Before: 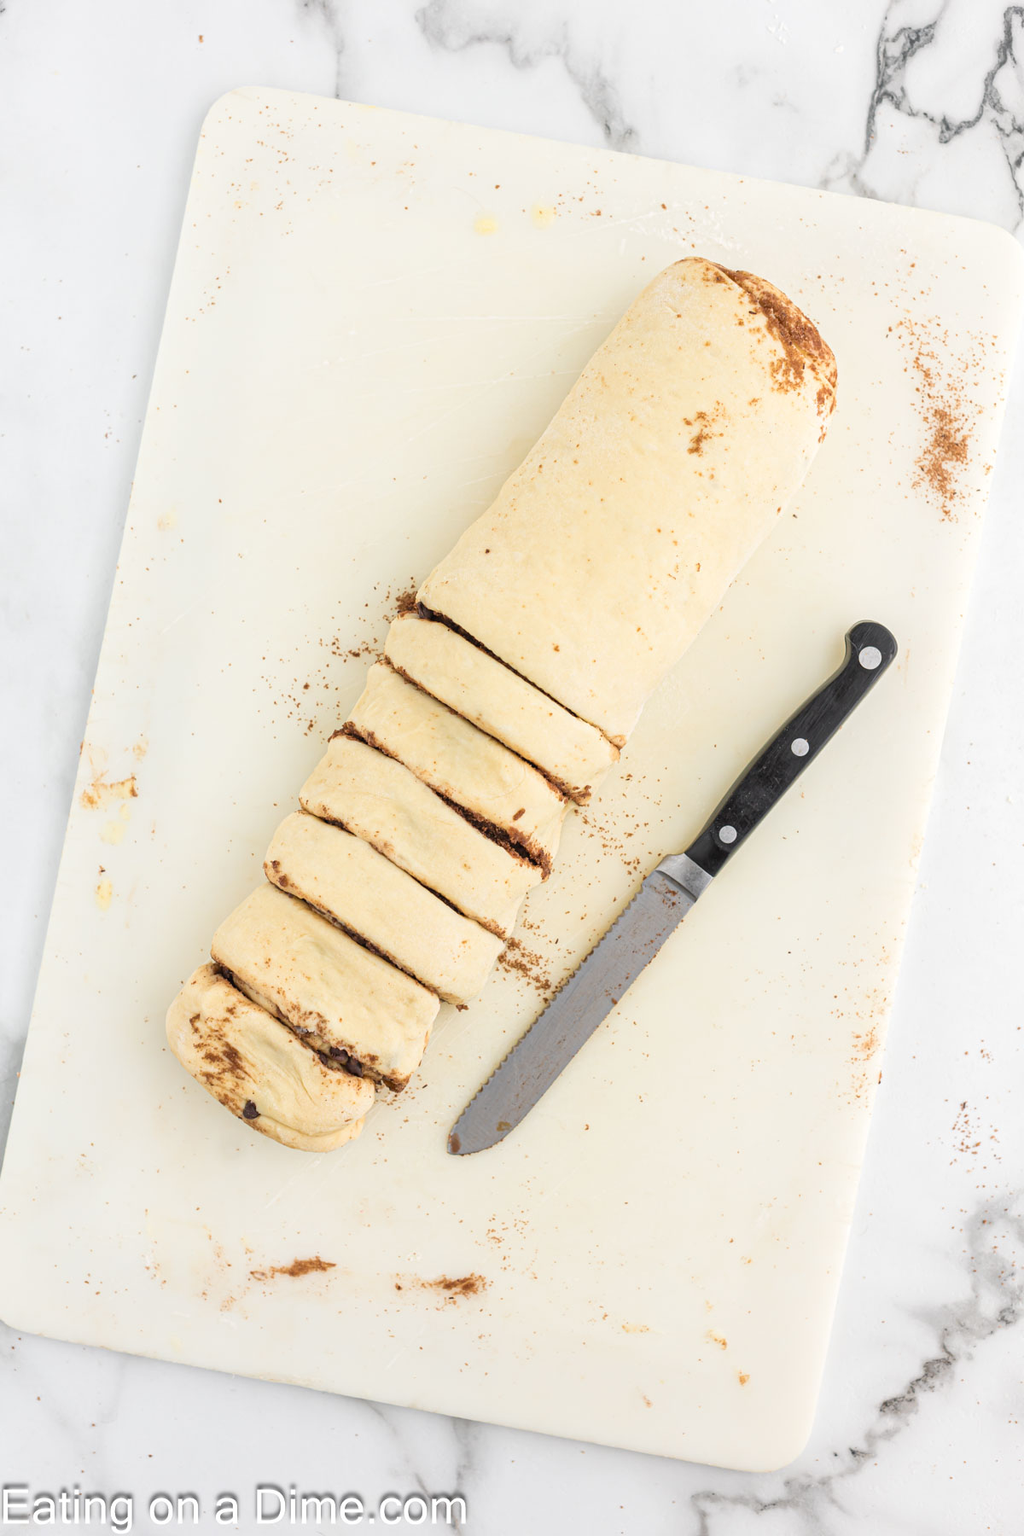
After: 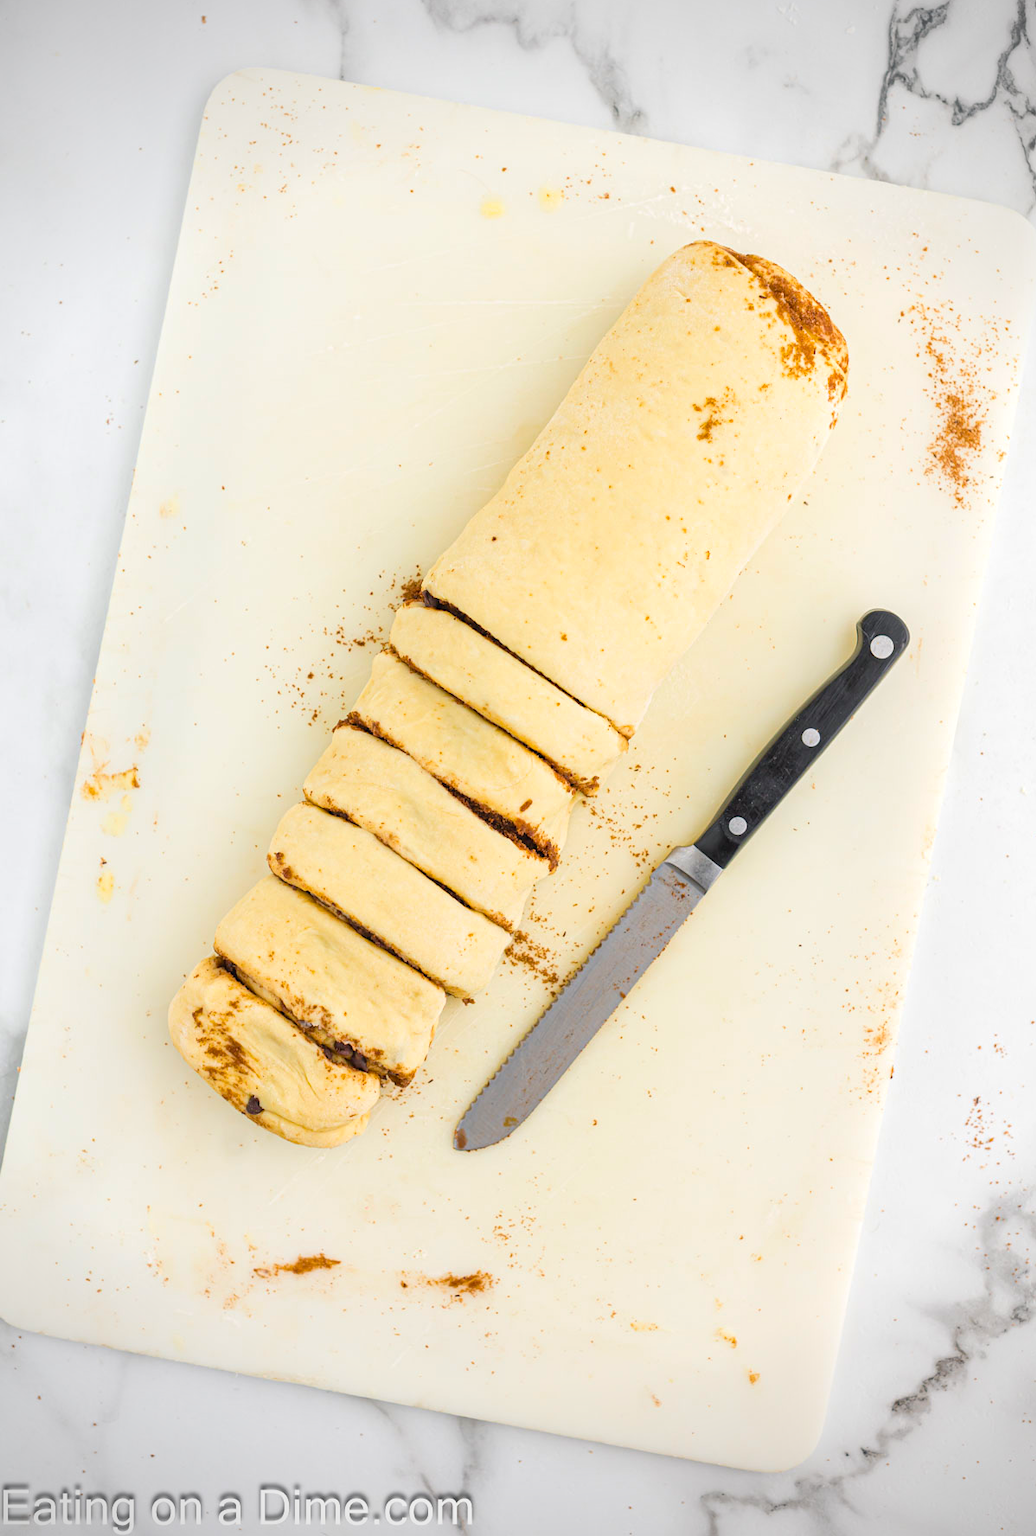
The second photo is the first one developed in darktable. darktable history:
vignetting: on, module defaults
color balance rgb: shadows lift › chroma 1.014%, shadows lift › hue 241.69°, perceptual saturation grading › global saturation 19.543%, perceptual brilliance grading › global brilliance 2.754%, perceptual brilliance grading › highlights -2.508%, perceptual brilliance grading › shadows 2.669%, global vibrance 34.825%
crop: top 1.318%, right 0.102%
